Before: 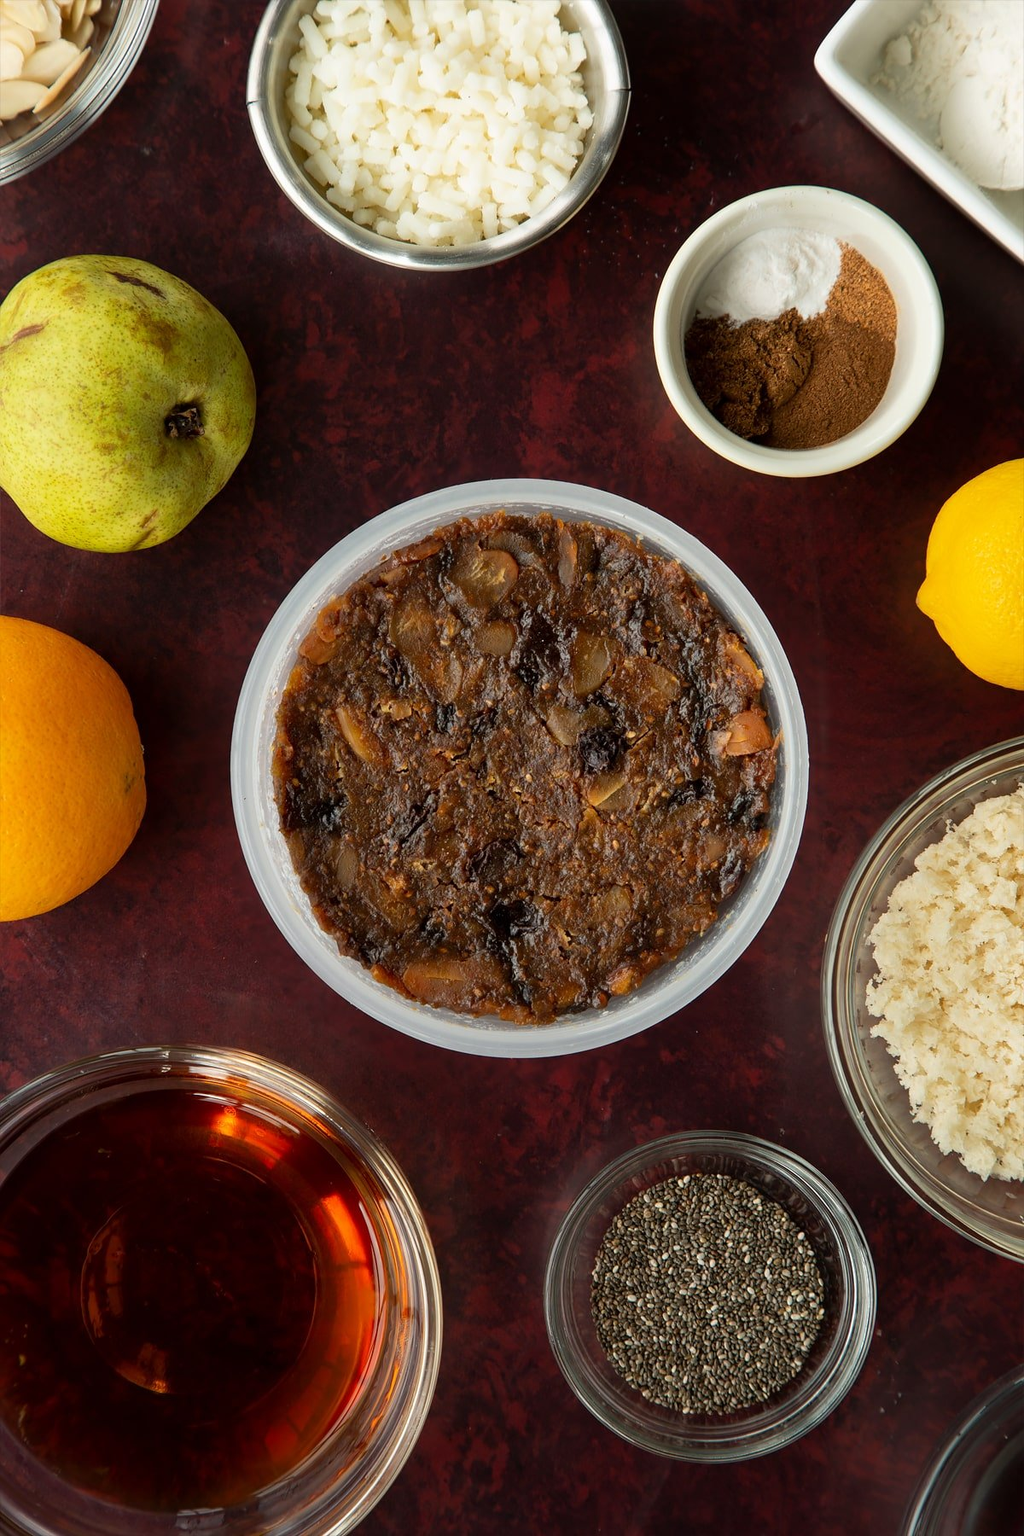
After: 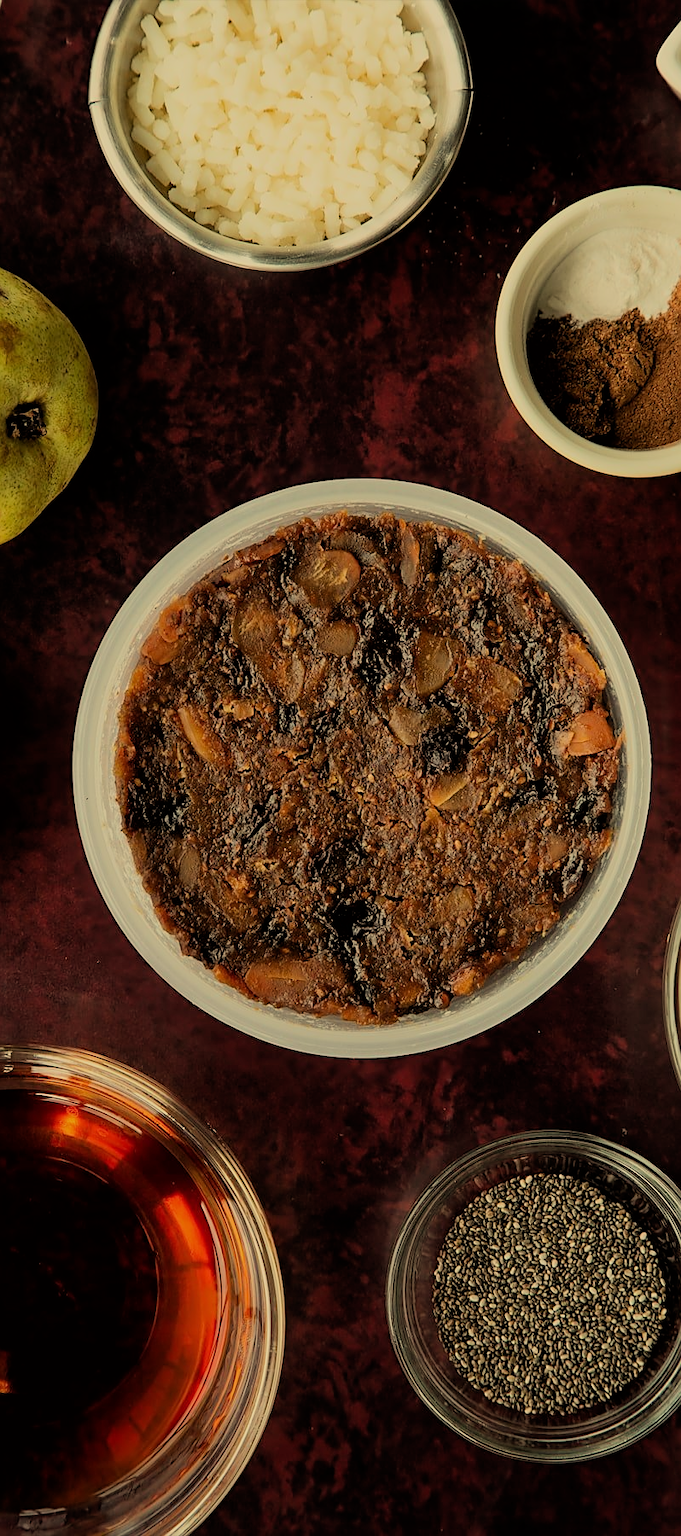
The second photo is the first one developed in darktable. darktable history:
crop: left 15.419%, right 17.914%
white balance: red 1.08, blue 0.791
filmic rgb: black relative exposure -6.15 EV, white relative exposure 6.96 EV, hardness 2.23, color science v6 (2022)
sharpen: on, module defaults
